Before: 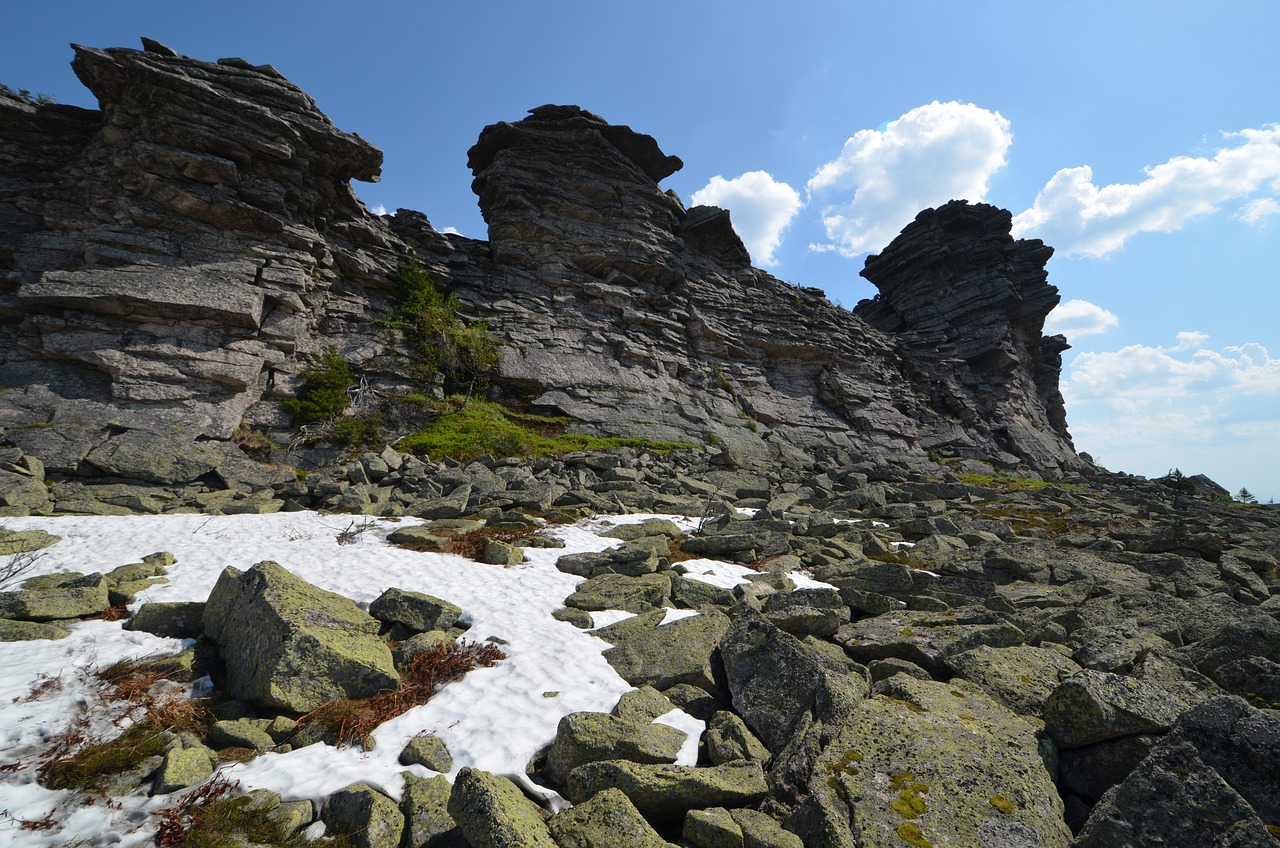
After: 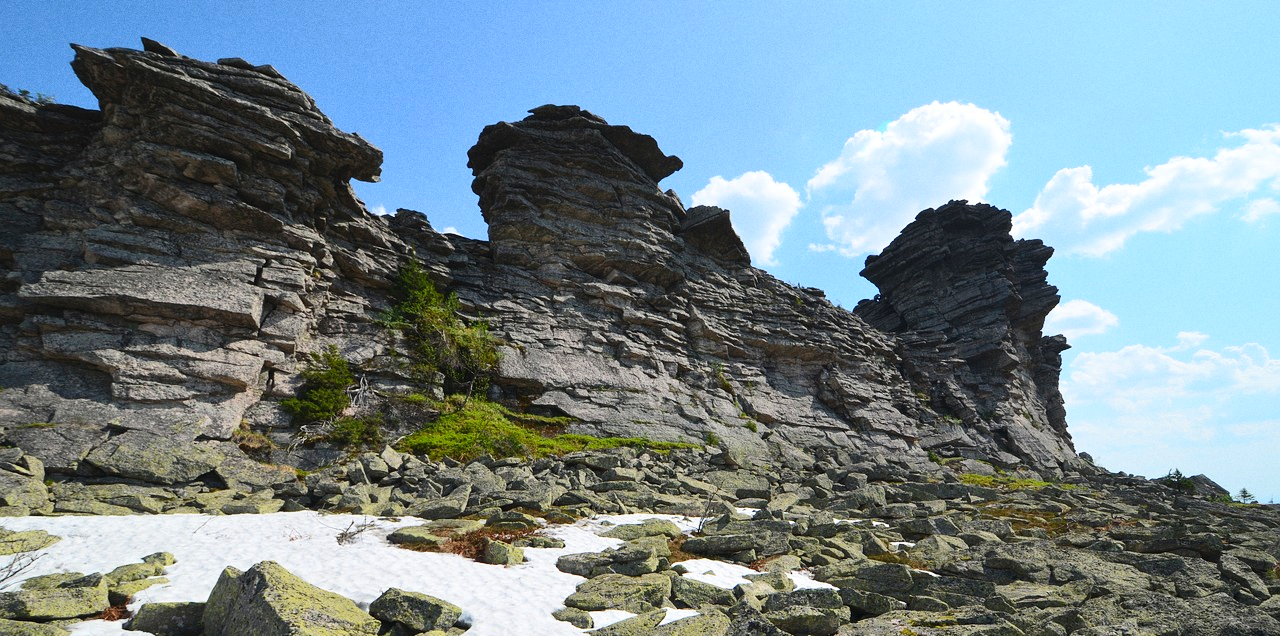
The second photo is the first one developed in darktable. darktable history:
base curve: curves: ch0 [(0, 0) (0.262, 0.32) (0.722, 0.705) (1, 1)]
crop: bottom 24.967%
grain: coarseness 0.47 ISO
contrast brightness saturation: contrast 0.2, brightness 0.16, saturation 0.22
